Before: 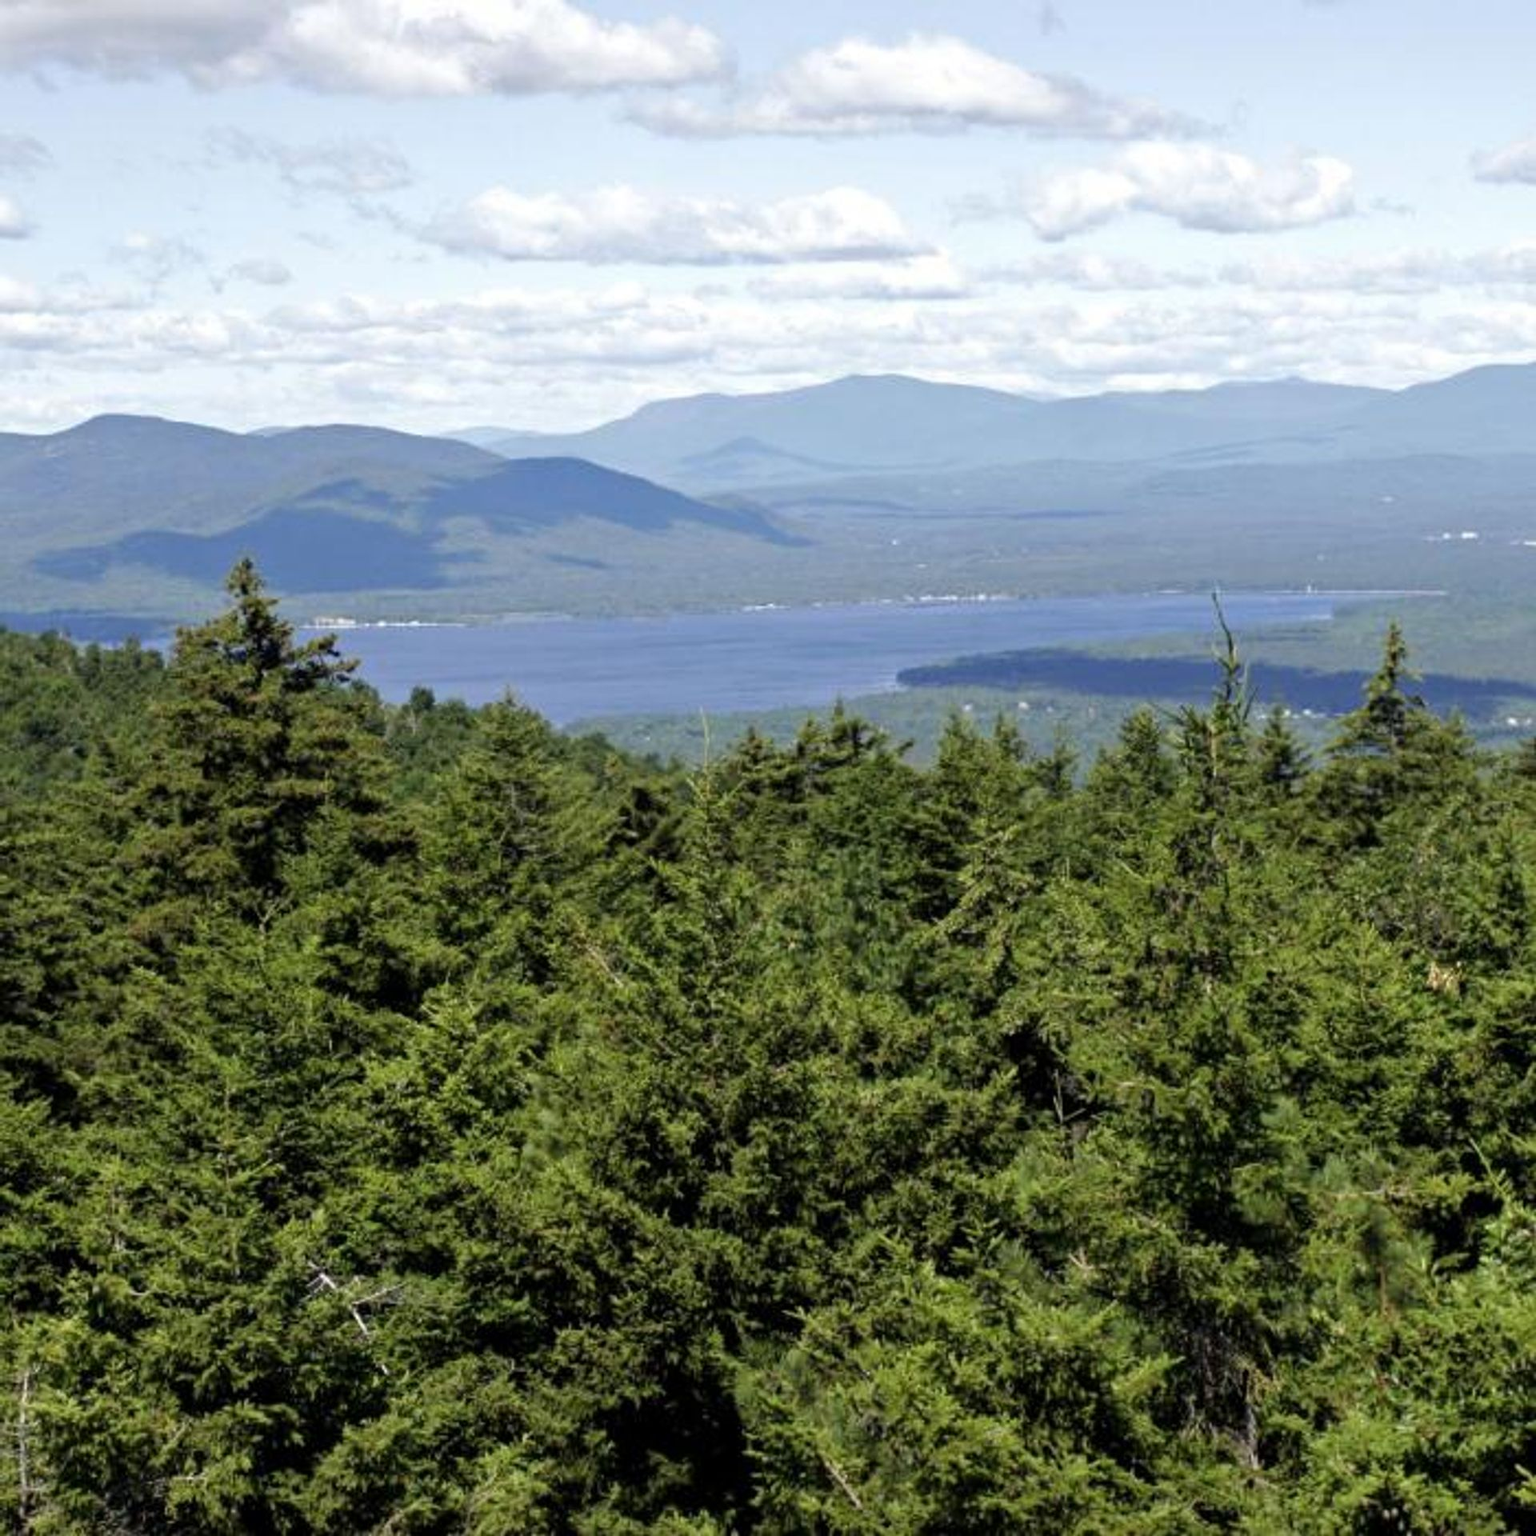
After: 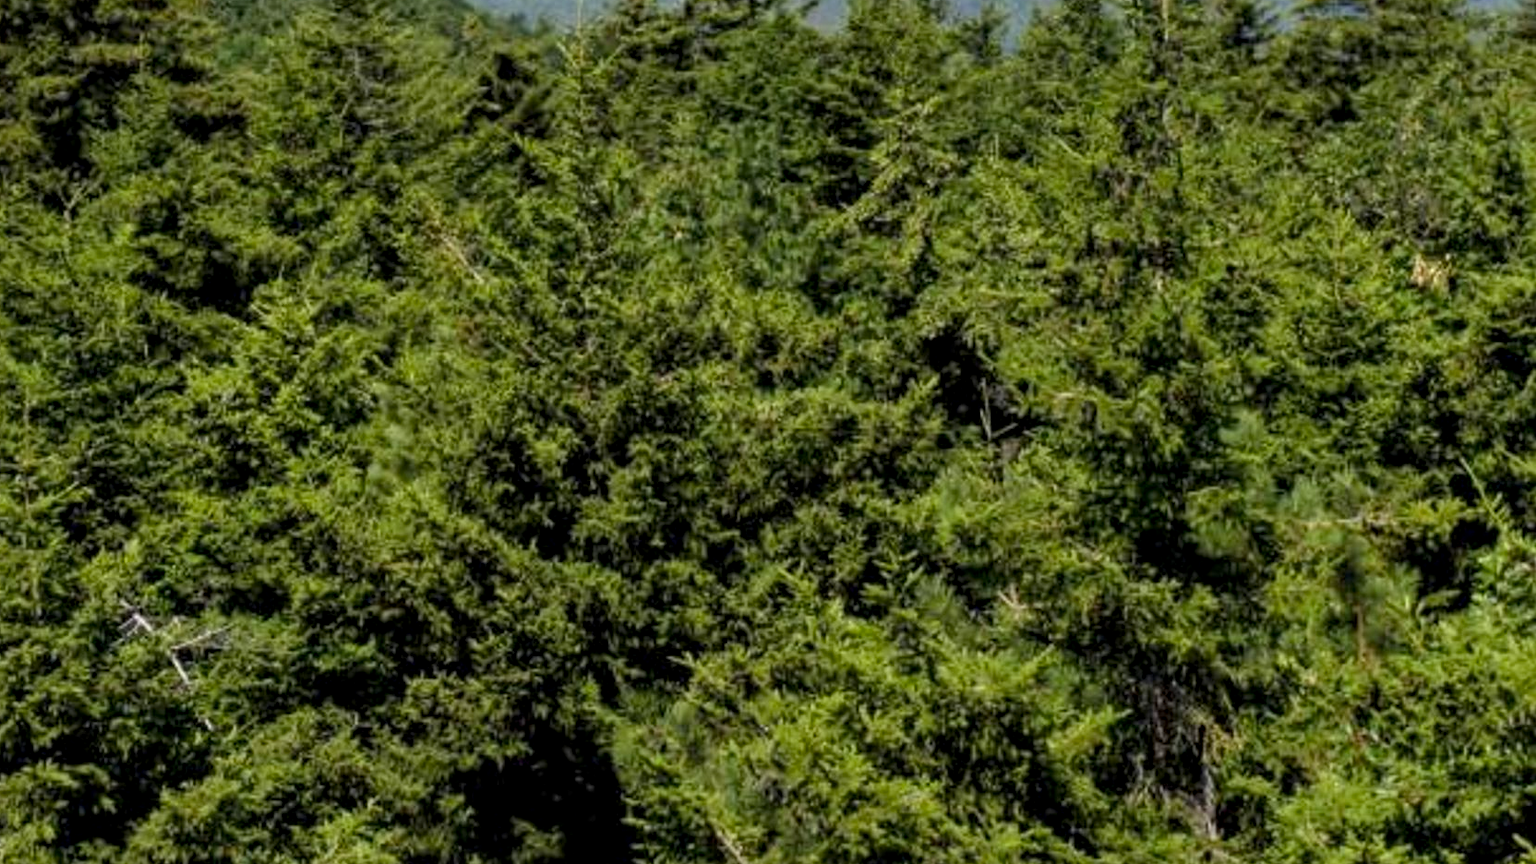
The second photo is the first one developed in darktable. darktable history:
local contrast: on, module defaults
crop and rotate: left 13.29%, top 48.304%, bottom 2.89%
color balance rgb: perceptual saturation grading › global saturation 15.111%, contrast -9.624%
